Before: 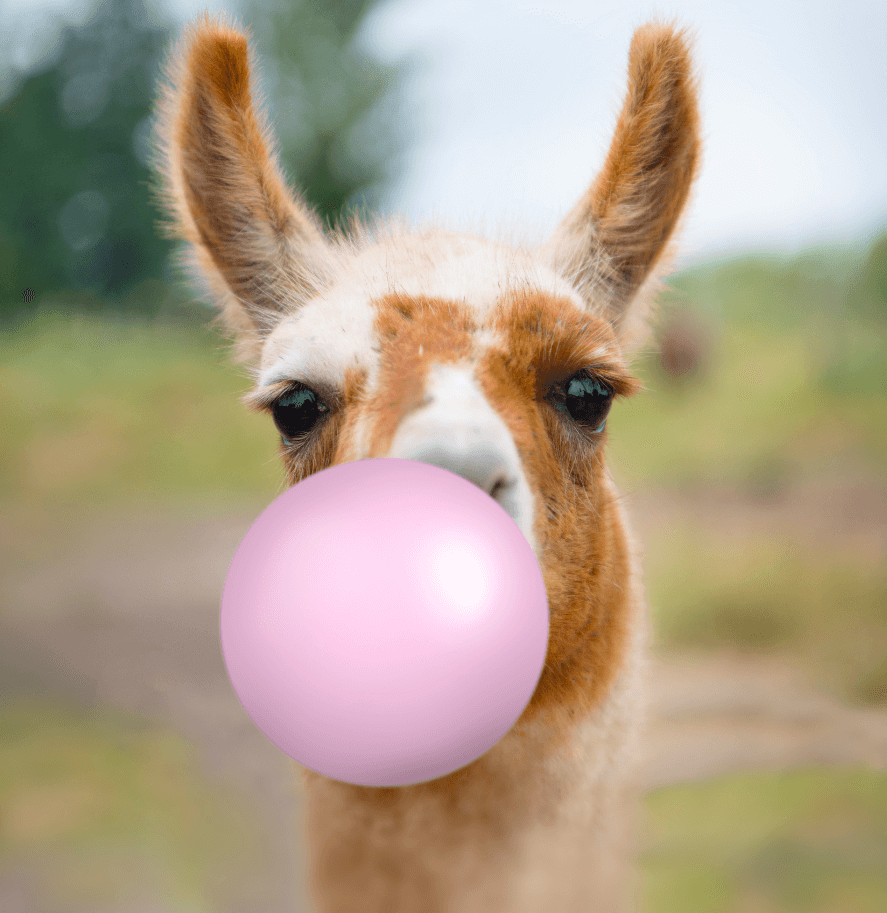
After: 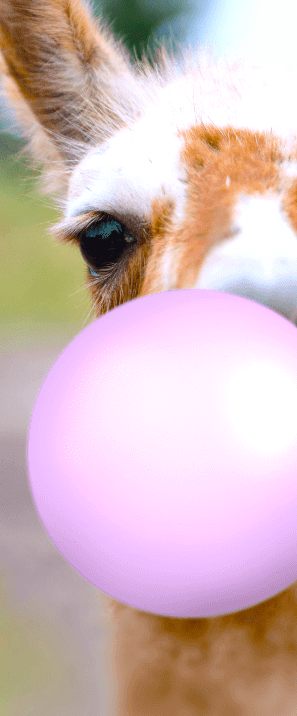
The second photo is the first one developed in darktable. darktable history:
white balance: red 0.967, blue 1.119, emerald 0.756
tone equalizer: -8 EV -0.417 EV, -7 EV -0.389 EV, -6 EV -0.333 EV, -5 EV -0.222 EV, -3 EV 0.222 EV, -2 EV 0.333 EV, -1 EV 0.389 EV, +0 EV 0.417 EV, edges refinement/feathering 500, mask exposure compensation -1.57 EV, preserve details no
color balance rgb: perceptual saturation grading › global saturation 35%, perceptual saturation grading › highlights -25%, perceptual saturation grading › shadows 25%, global vibrance 10%
crop and rotate: left 21.77%, top 18.528%, right 44.676%, bottom 2.997%
